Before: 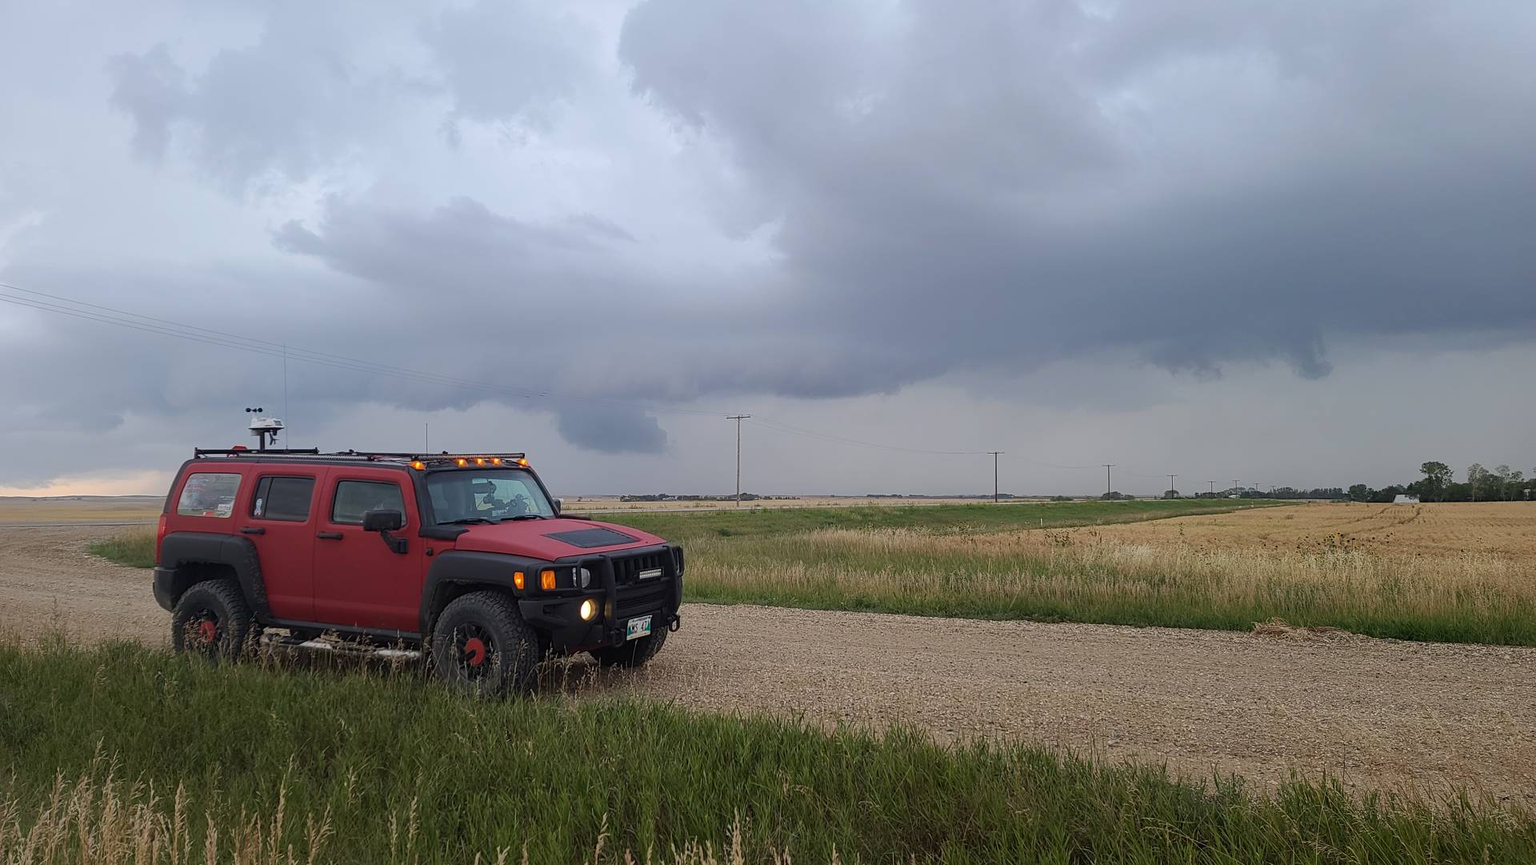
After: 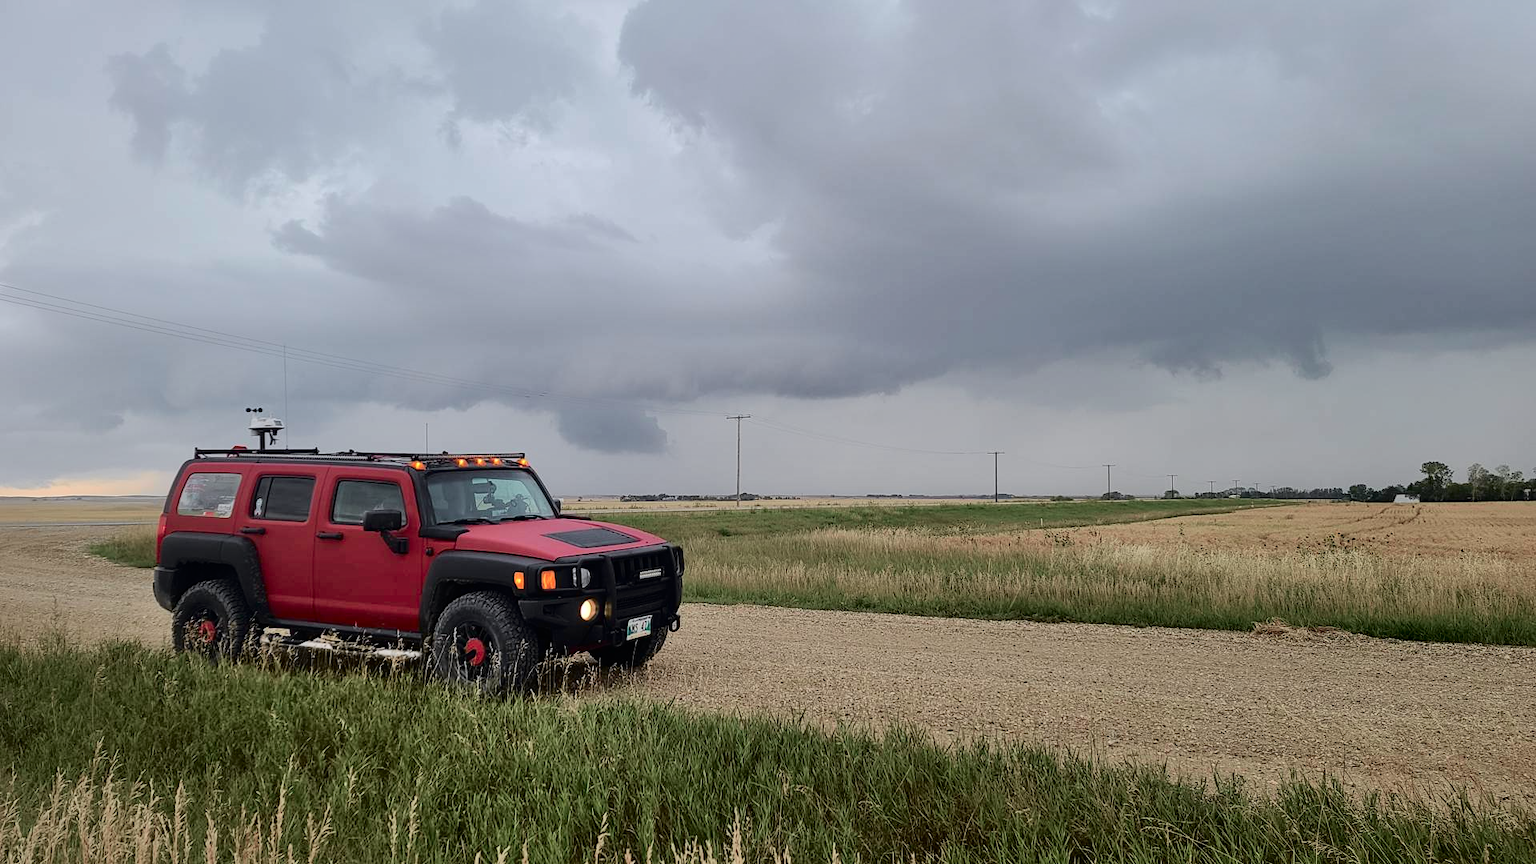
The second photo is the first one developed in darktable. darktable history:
shadows and highlights: shadows 60, soften with gaussian
tone curve: curves: ch0 [(0.003, 0) (0.066, 0.017) (0.163, 0.09) (0.264, 0.238) (0.395, 0.421) (0.517, 0.56) (0.688, 0.743) (0.791, 0.814) (1, 1)]; ch1 [(0, 0) (0.164, 0.115) (0.337, 0.332) (0.39, 0.398) (0.464, 0.461) (0.501, 0.5) (0.507, 0.503) (0.534, 0.537) (0.577, 0.59) (0.652, 0.681) (0.733, 0.749) (0.811, 0.796) (1, 1)]; ch2 [(0, 0) (0.337, 0.382) (0.464, 0.476) (0.501, 0.502) (0.527, 0.54) (0.551, 0.565) (0.6, 0.59) (0.687, 0.675) (1, 1)], color space Lab, independent channels, preserve colors none
